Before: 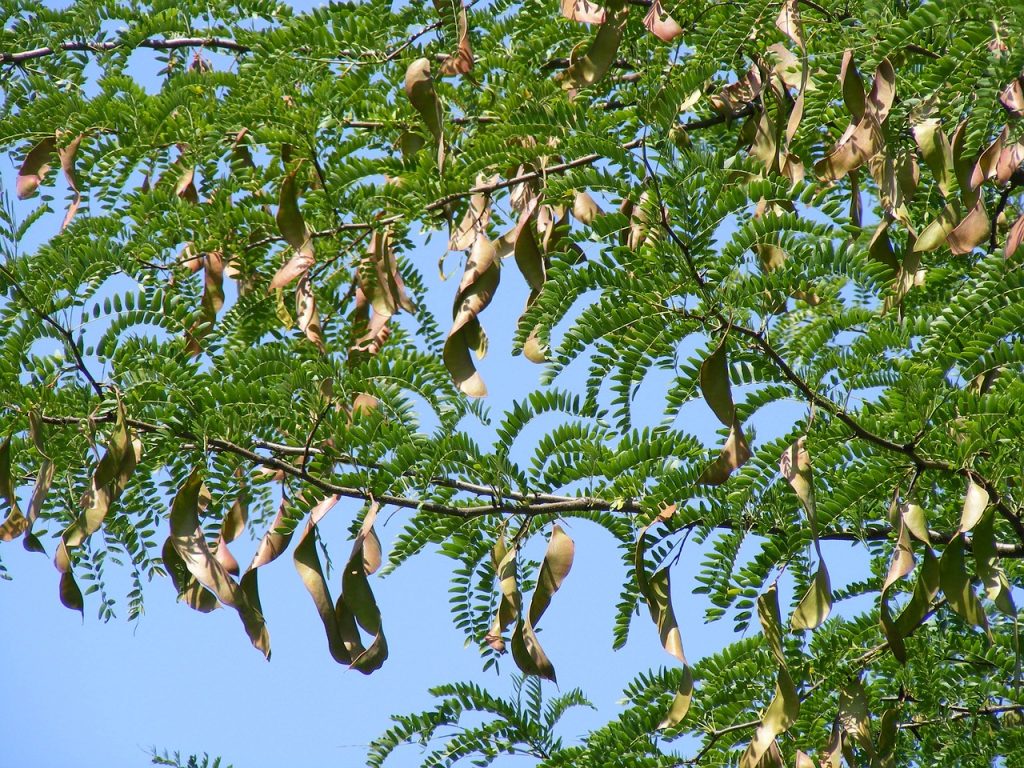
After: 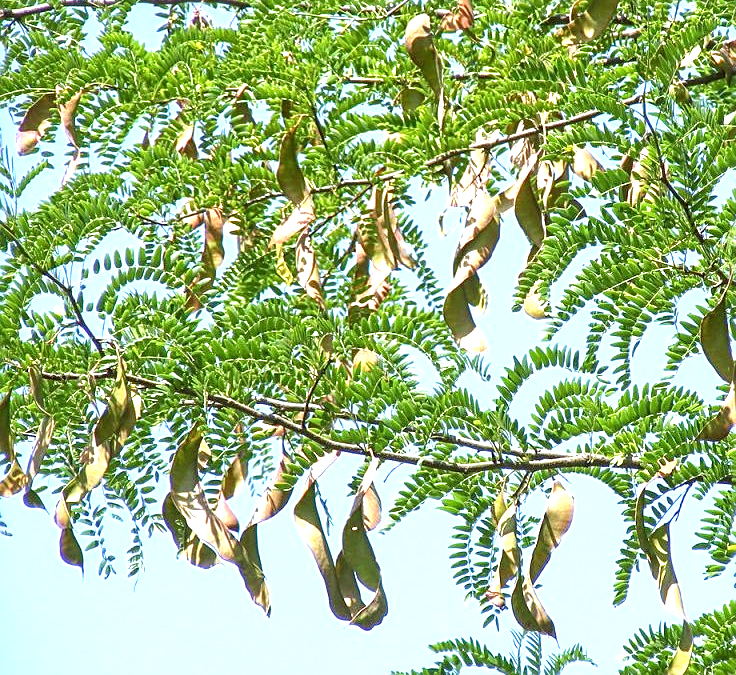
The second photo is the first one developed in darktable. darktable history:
crop: top 5.803%, right 27.864%, bottom 5.804%
sharpen: on, module defaults
exposure: exposure 1.25 EV, compensate exposure bias true, compensate highlight preservation false
local contrast: on, module defaults
color correction: highlights a* -2.73, highlights b* -2.09, shadows a* 2.41, shadows b* 2.73
